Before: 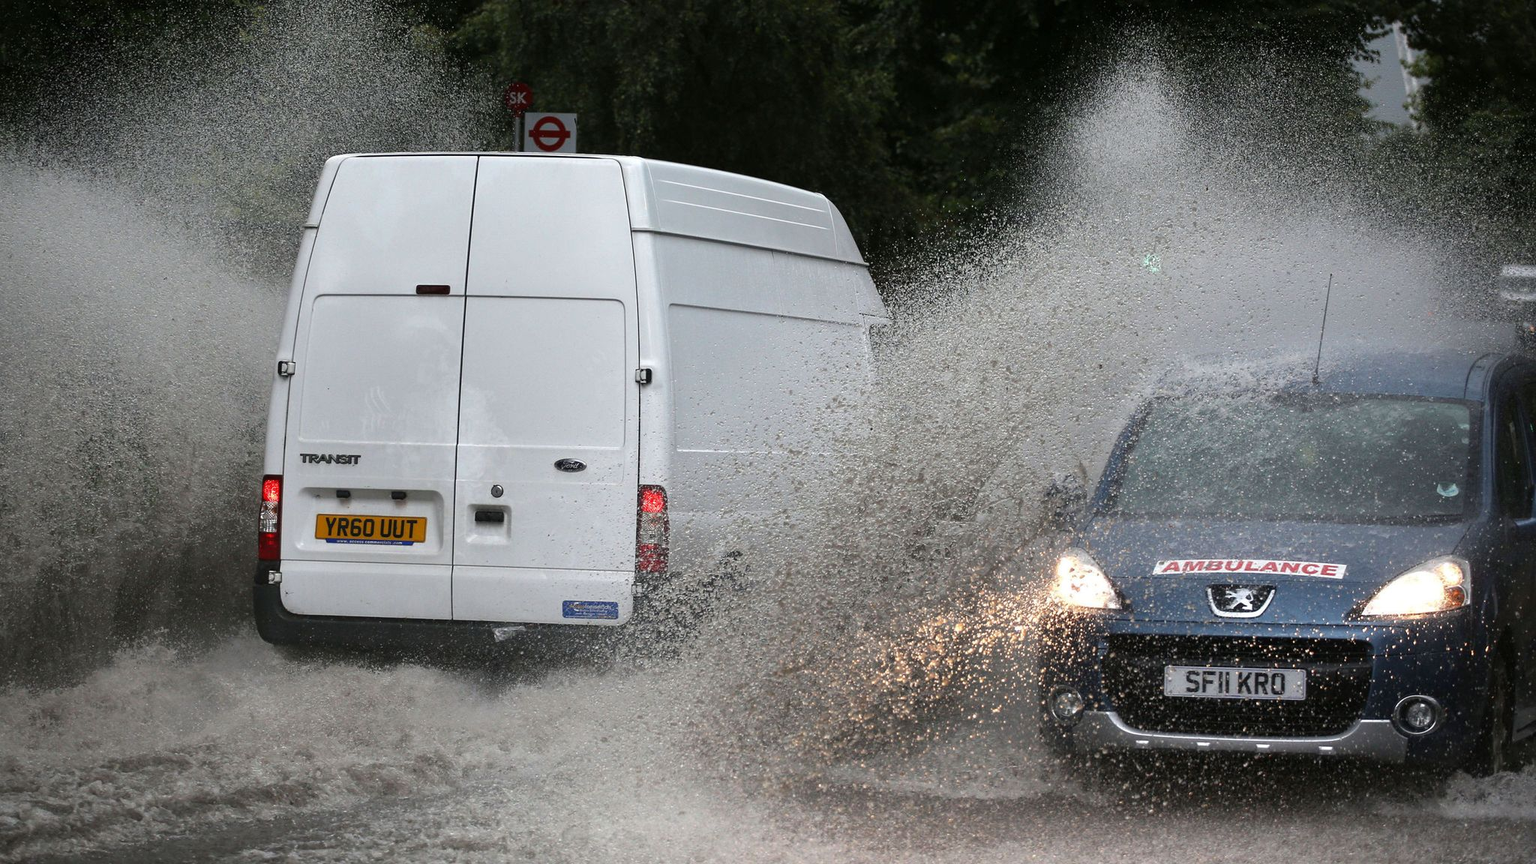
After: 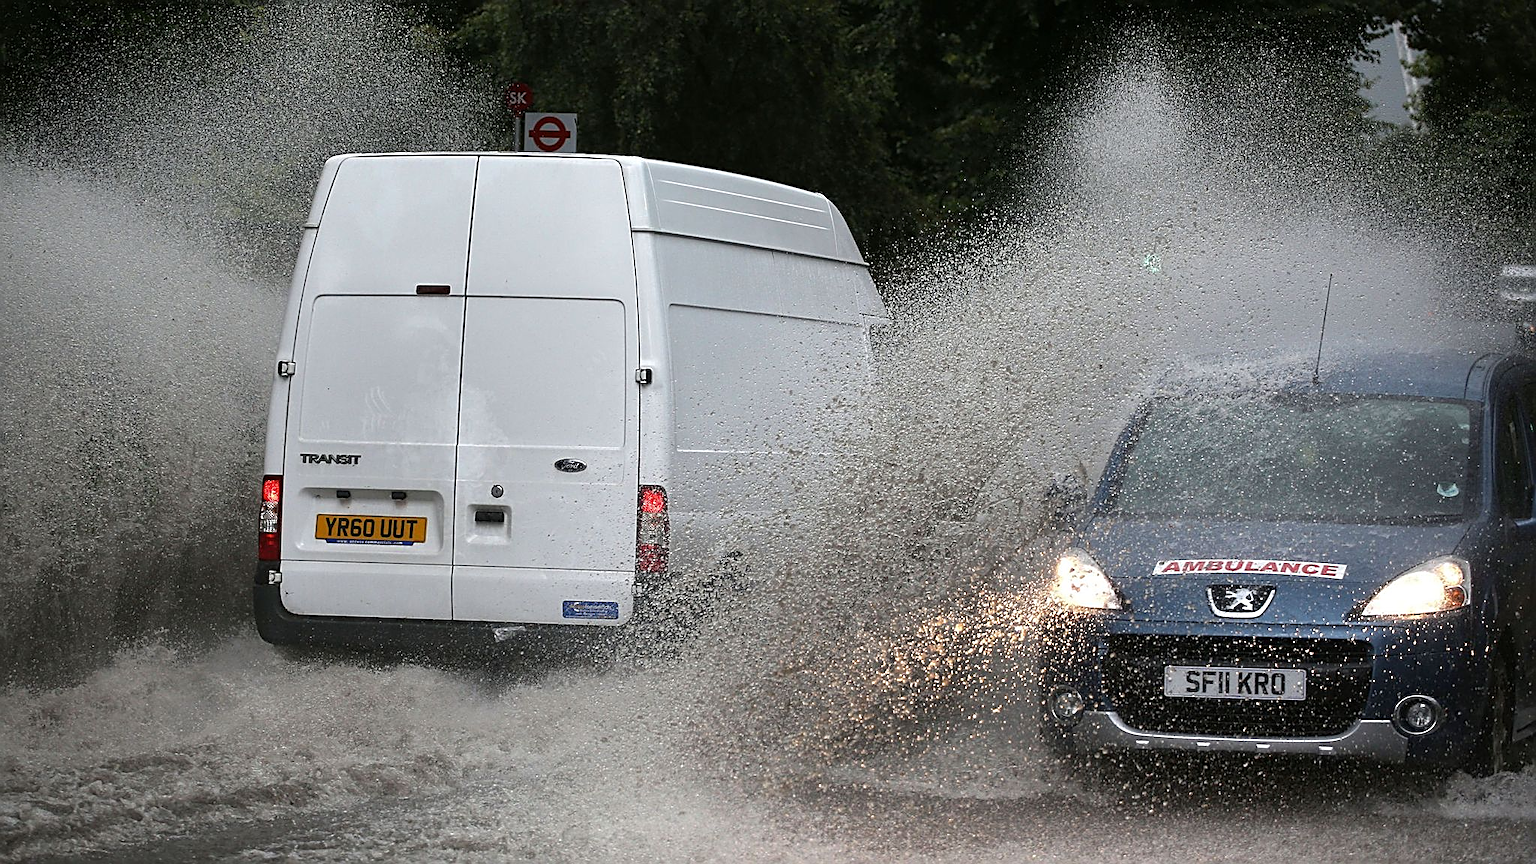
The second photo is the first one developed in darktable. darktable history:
sharpen: amount 0.89
